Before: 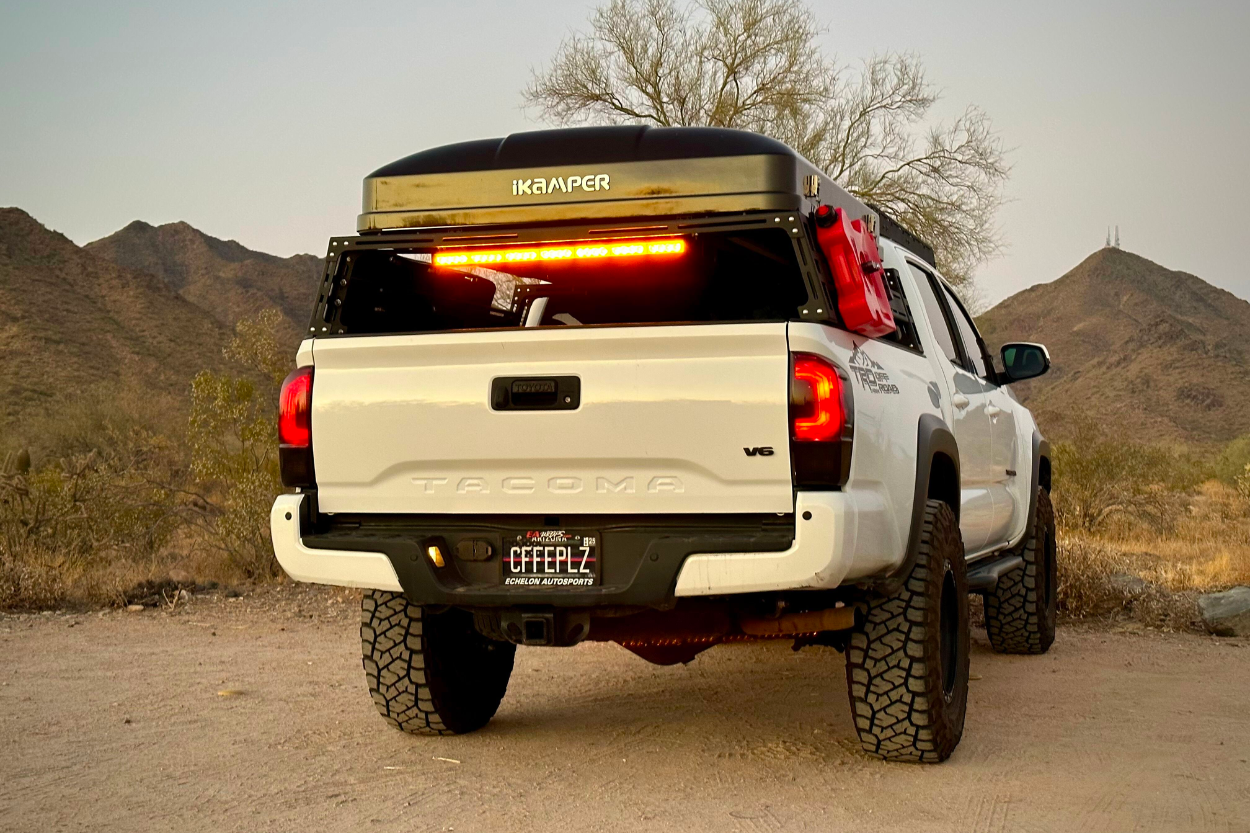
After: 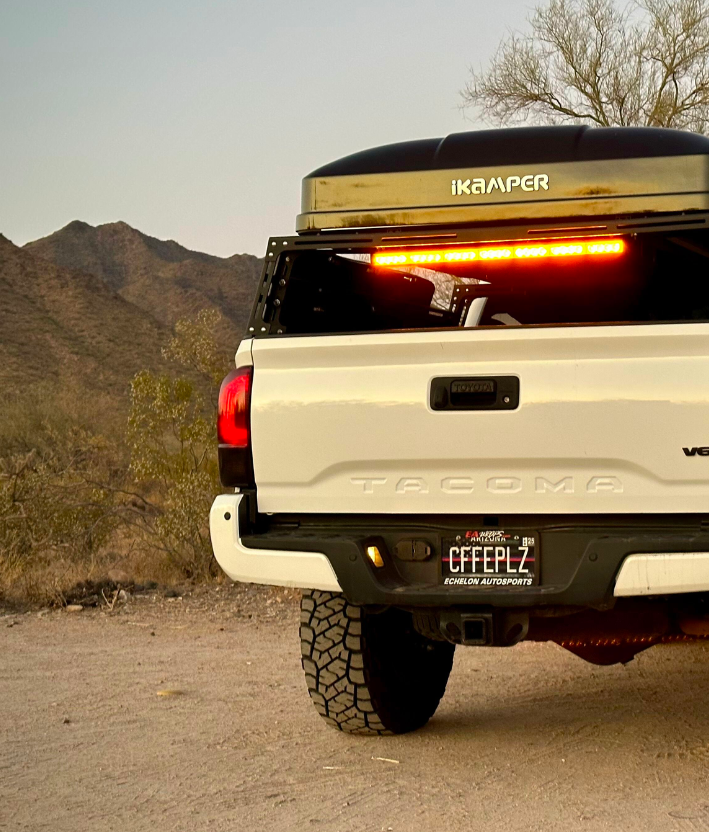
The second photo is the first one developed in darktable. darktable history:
crop: left 4.957%, right 38.277%
